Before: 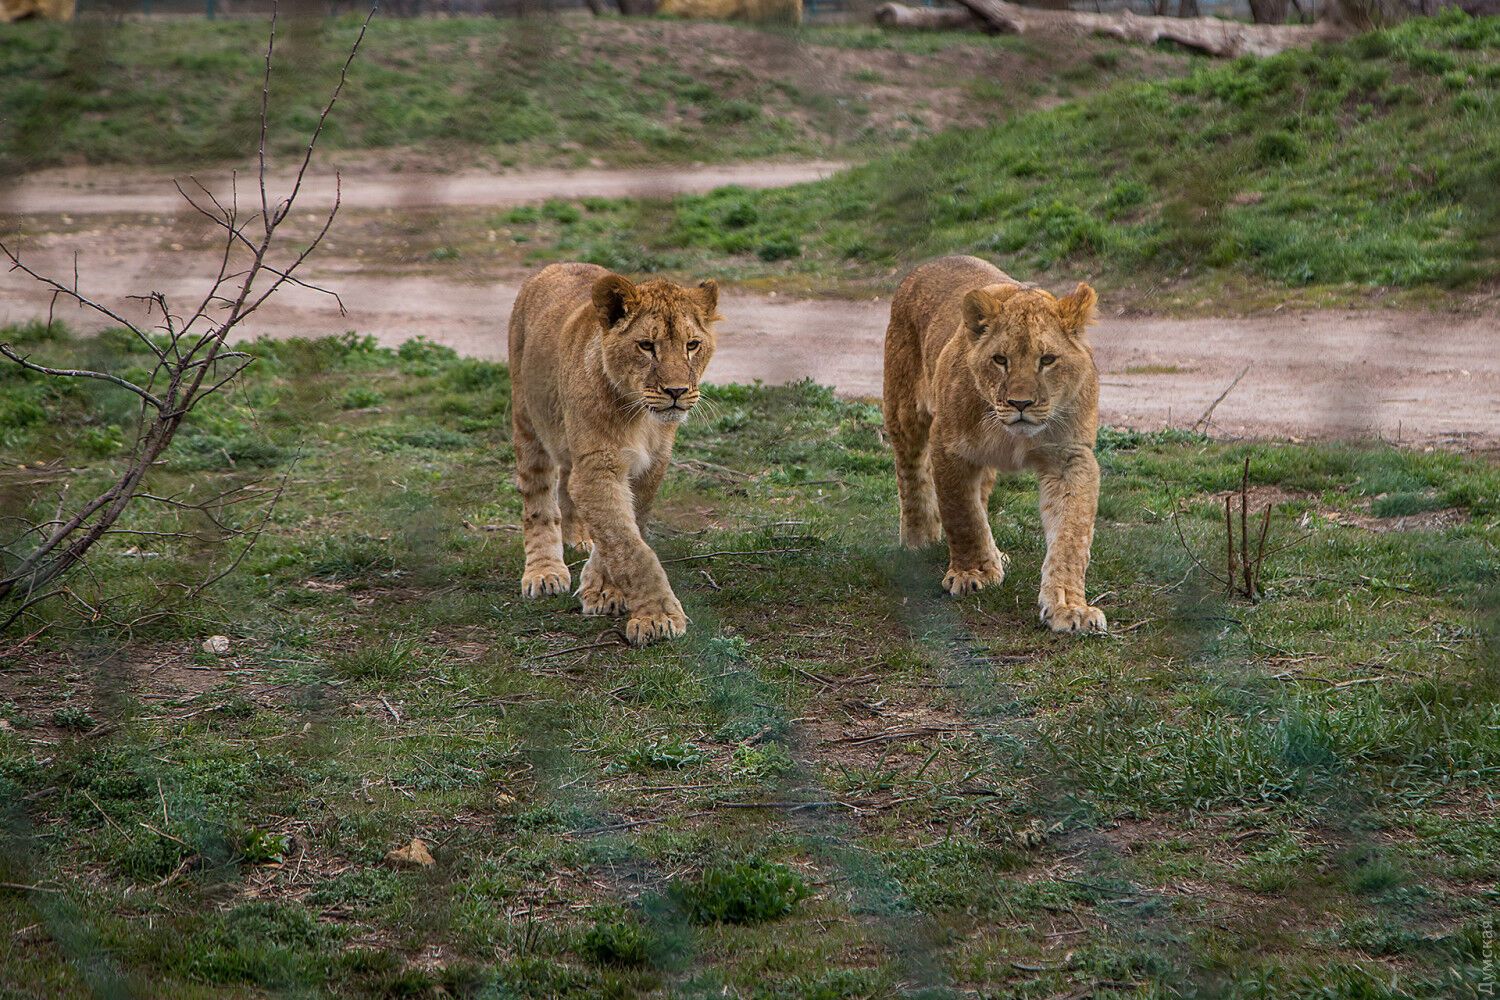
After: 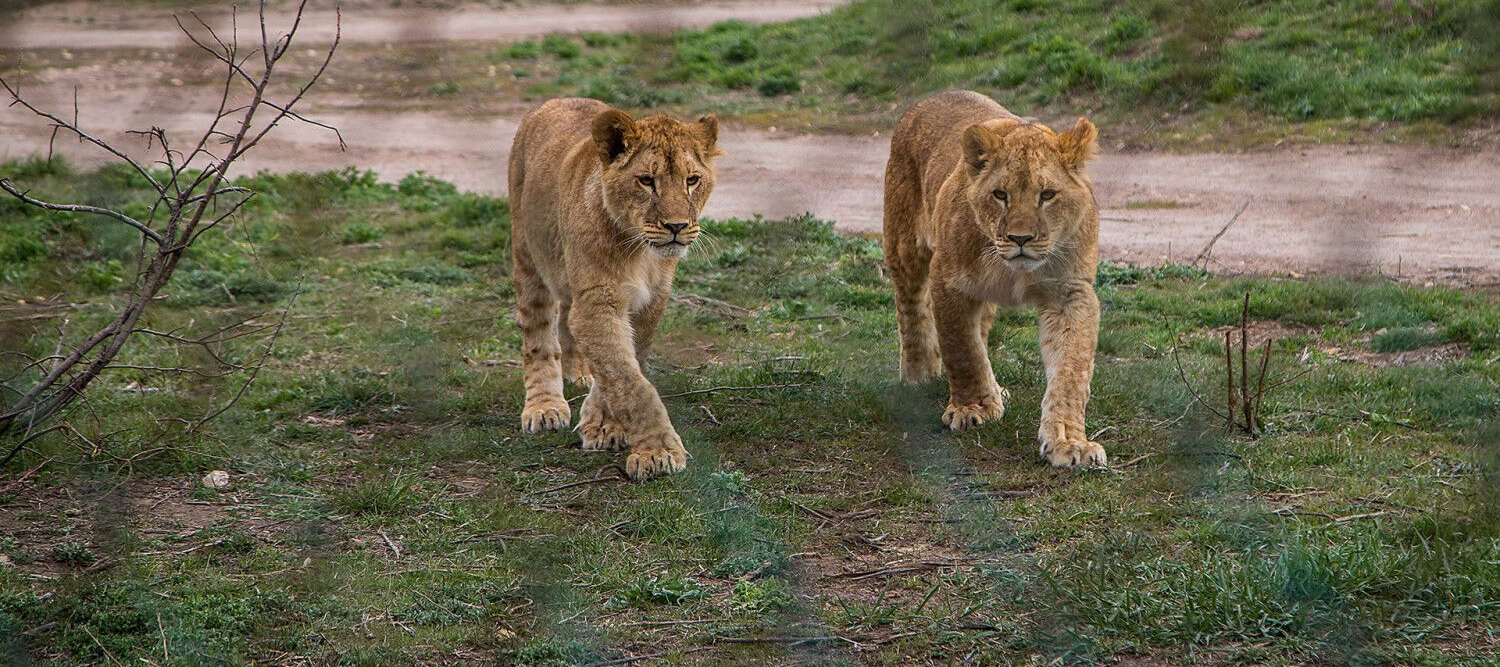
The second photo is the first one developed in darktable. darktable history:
crop: top 16.55%, bottom 16.692%
